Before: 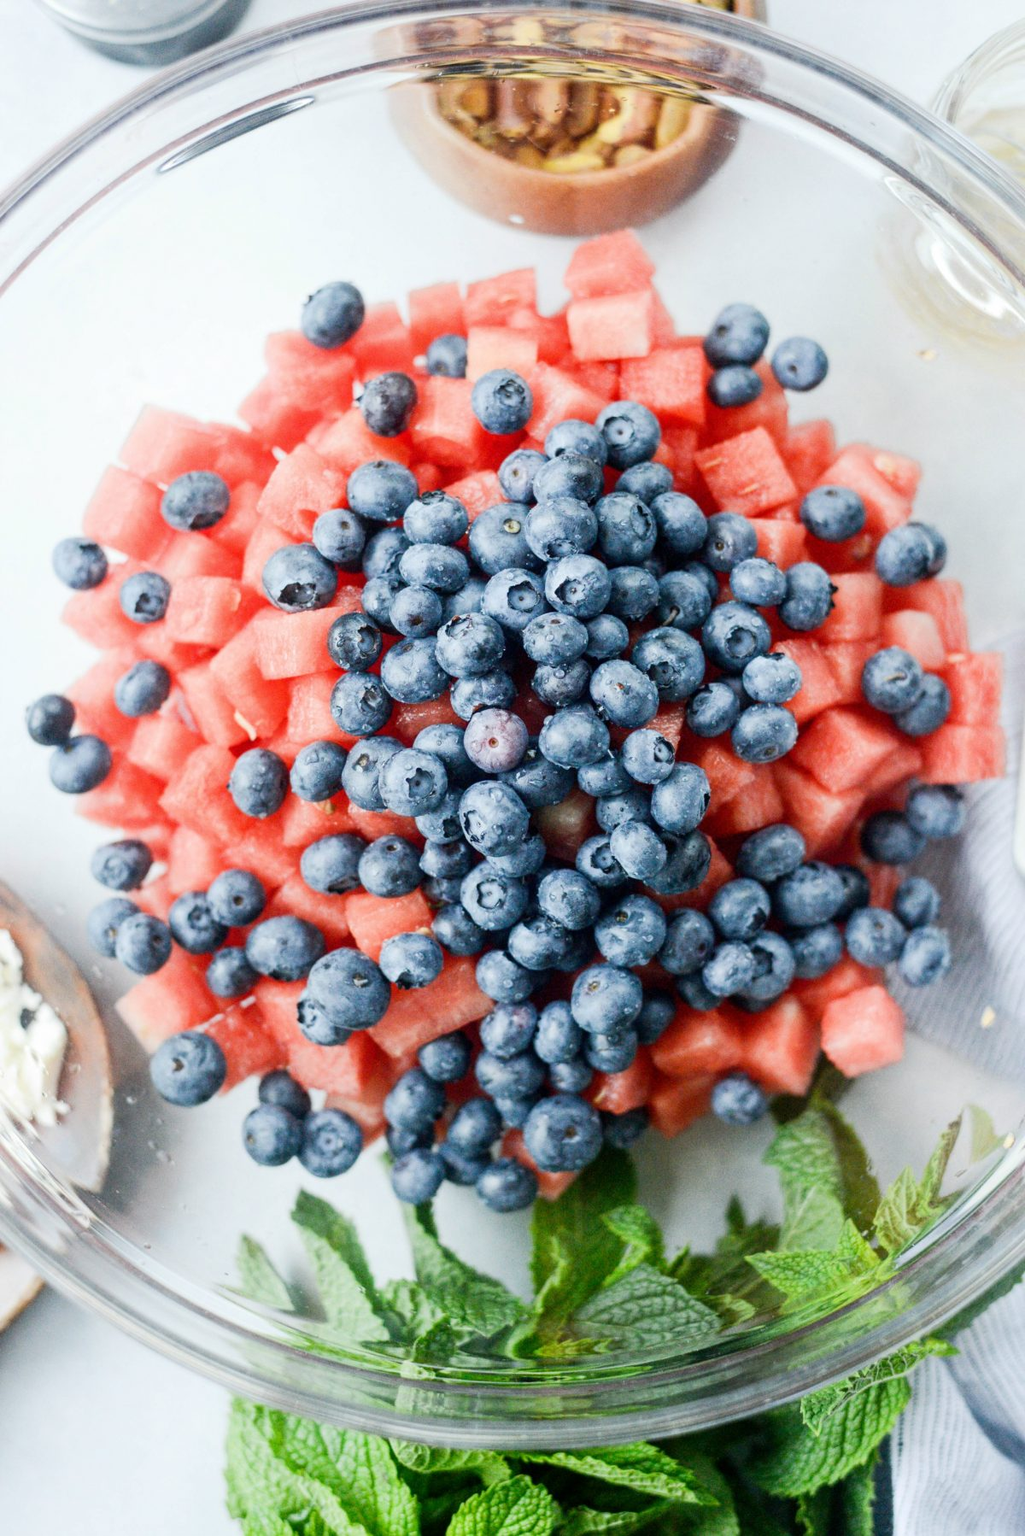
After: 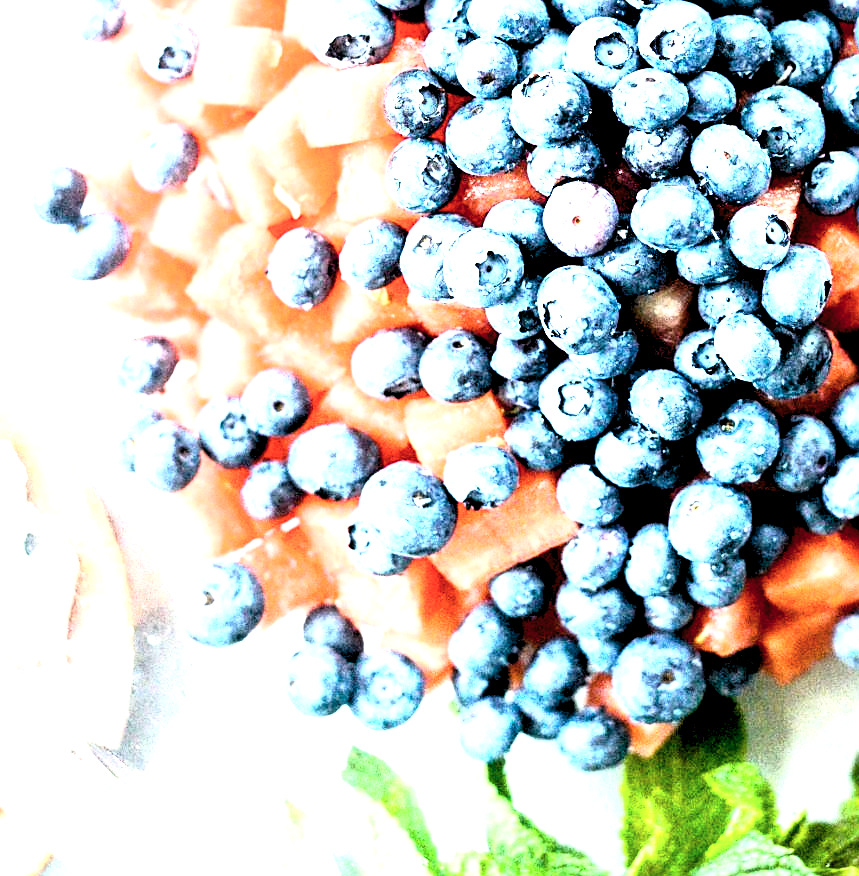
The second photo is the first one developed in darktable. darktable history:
crop: top 36.077%, right 28.339%, bottom 15.173%
levels: levels [0.062, 0.494, 0.925]
exposure: black level correction 0.009, exposure 1.43 EV, compensate highlight preservation false
contrast brightness saturation: contrast 0.063, brightness -0.013, saturation -0.217
sharpen: on, module defaults
base curve: curves: ch0 [(0, 0) (0.005, 0.002) (0.193, 0.295) (0.399, 0.664) (0.75, 0.928) (1, 1)]
color balance rgb: linear chroma grading › global chroma 20.365%, perceptual saturation grading › global saturation 0.184%, global vibrance 20%
